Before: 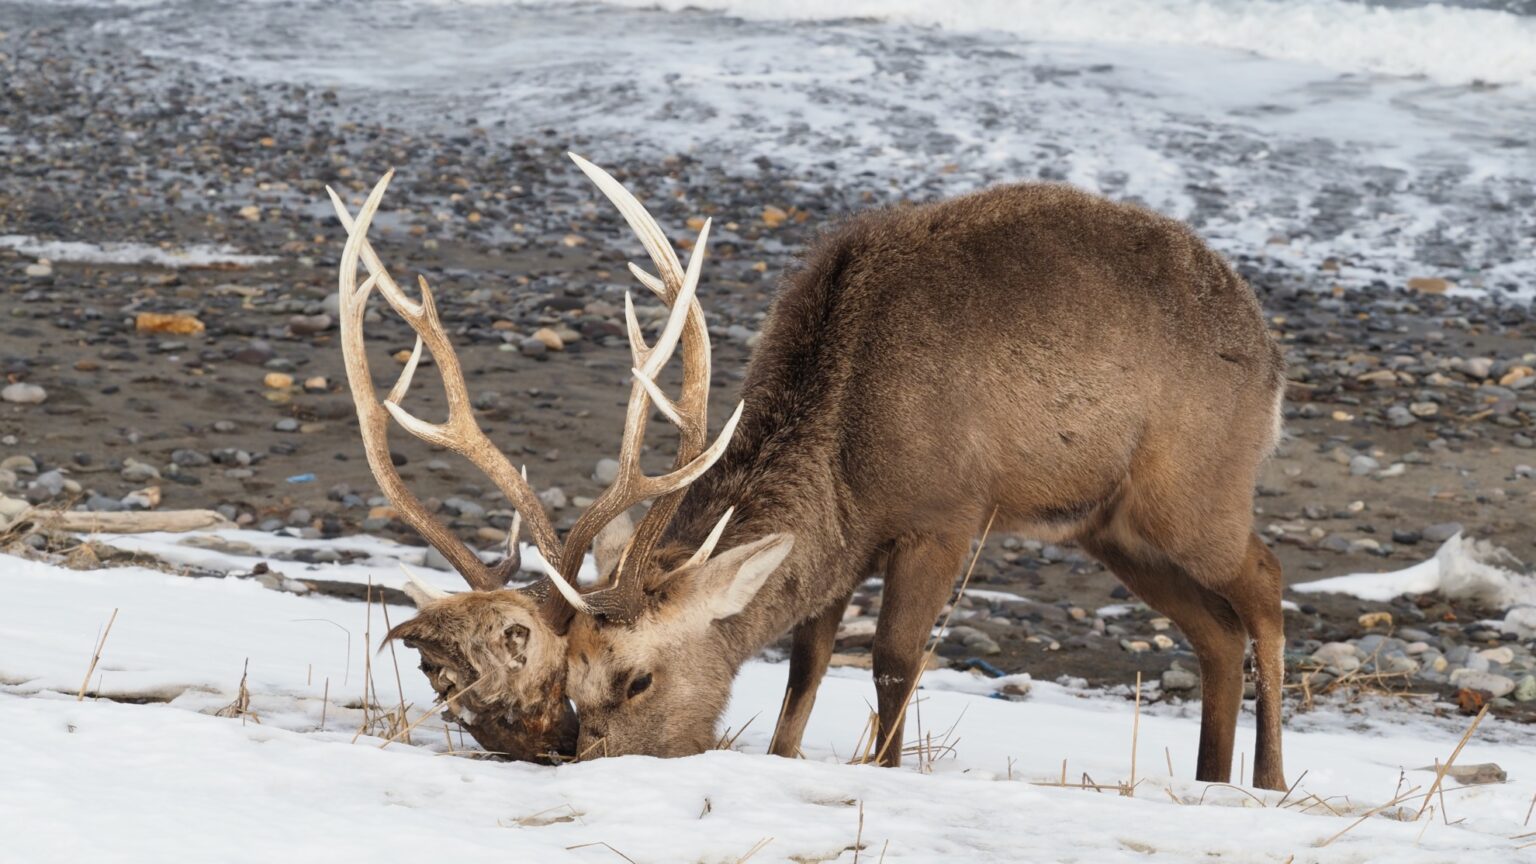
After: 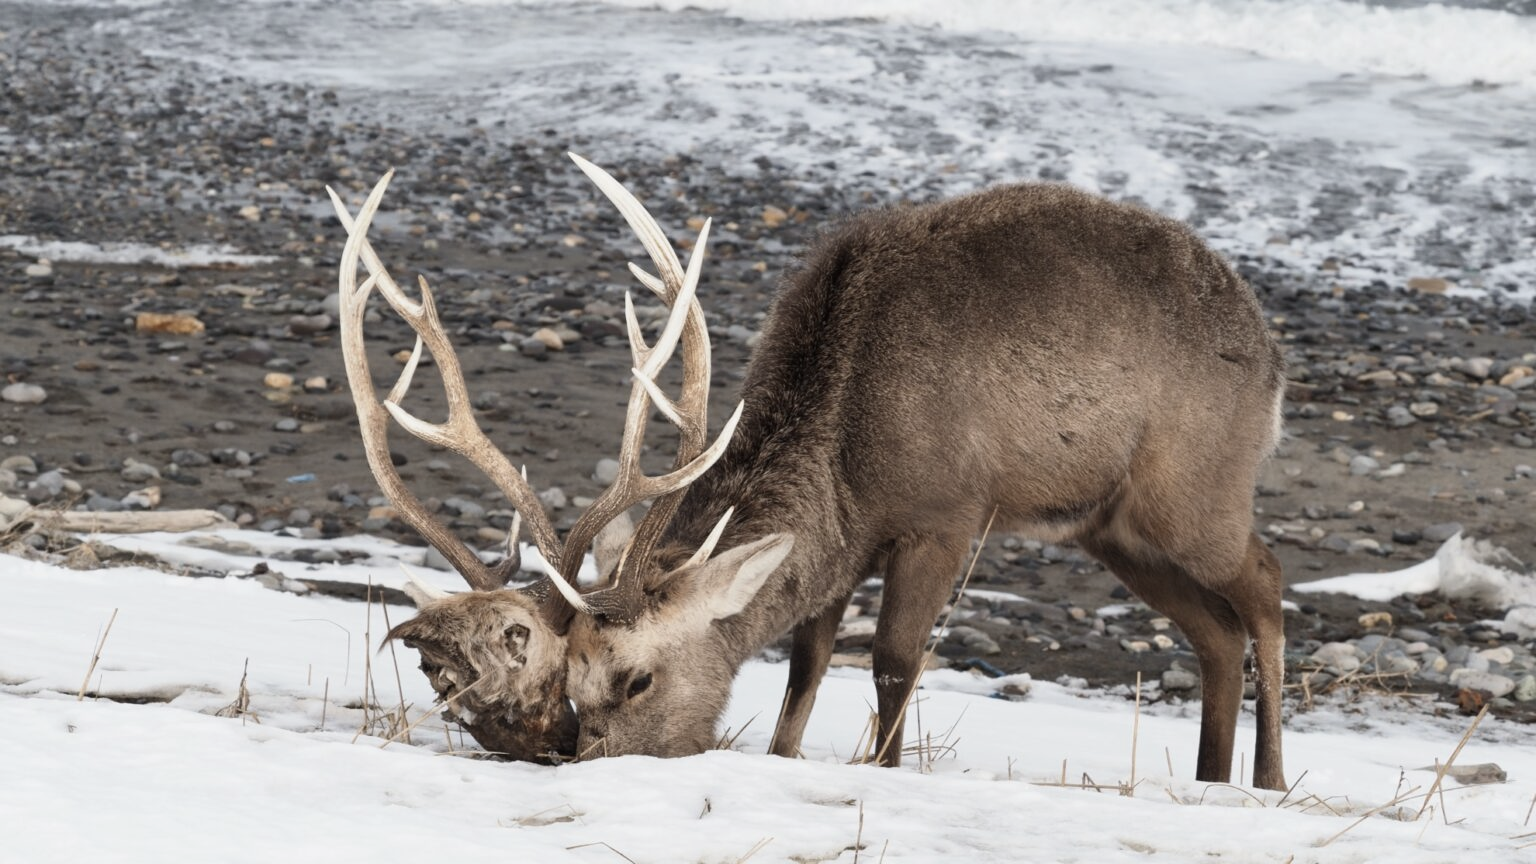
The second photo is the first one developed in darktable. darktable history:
contrast brightness saturation: contrast 0.103, saturation -0.356
